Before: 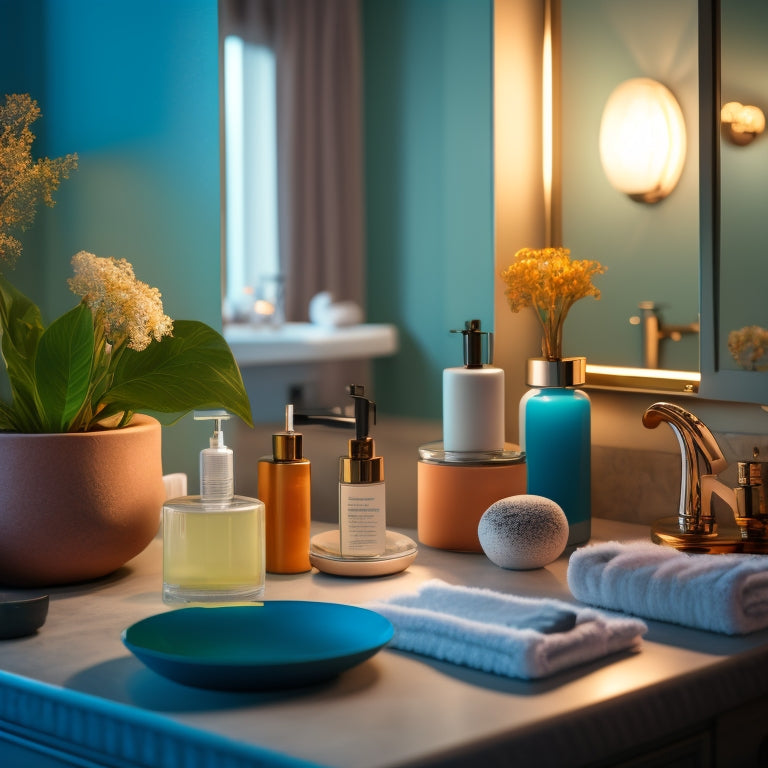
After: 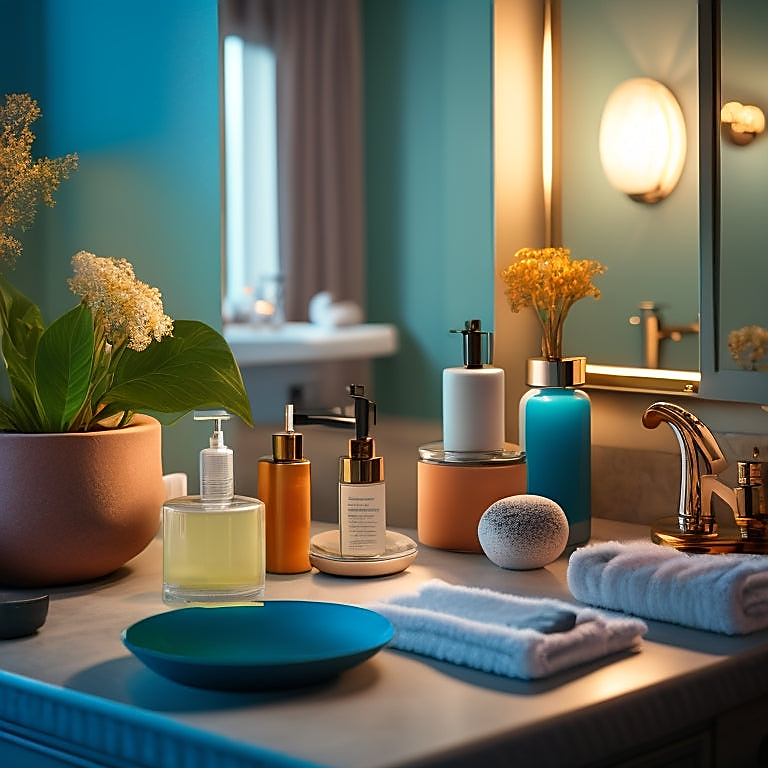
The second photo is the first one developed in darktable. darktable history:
sharpen: radius 1.383, amount 1.24, threshold 0.745
